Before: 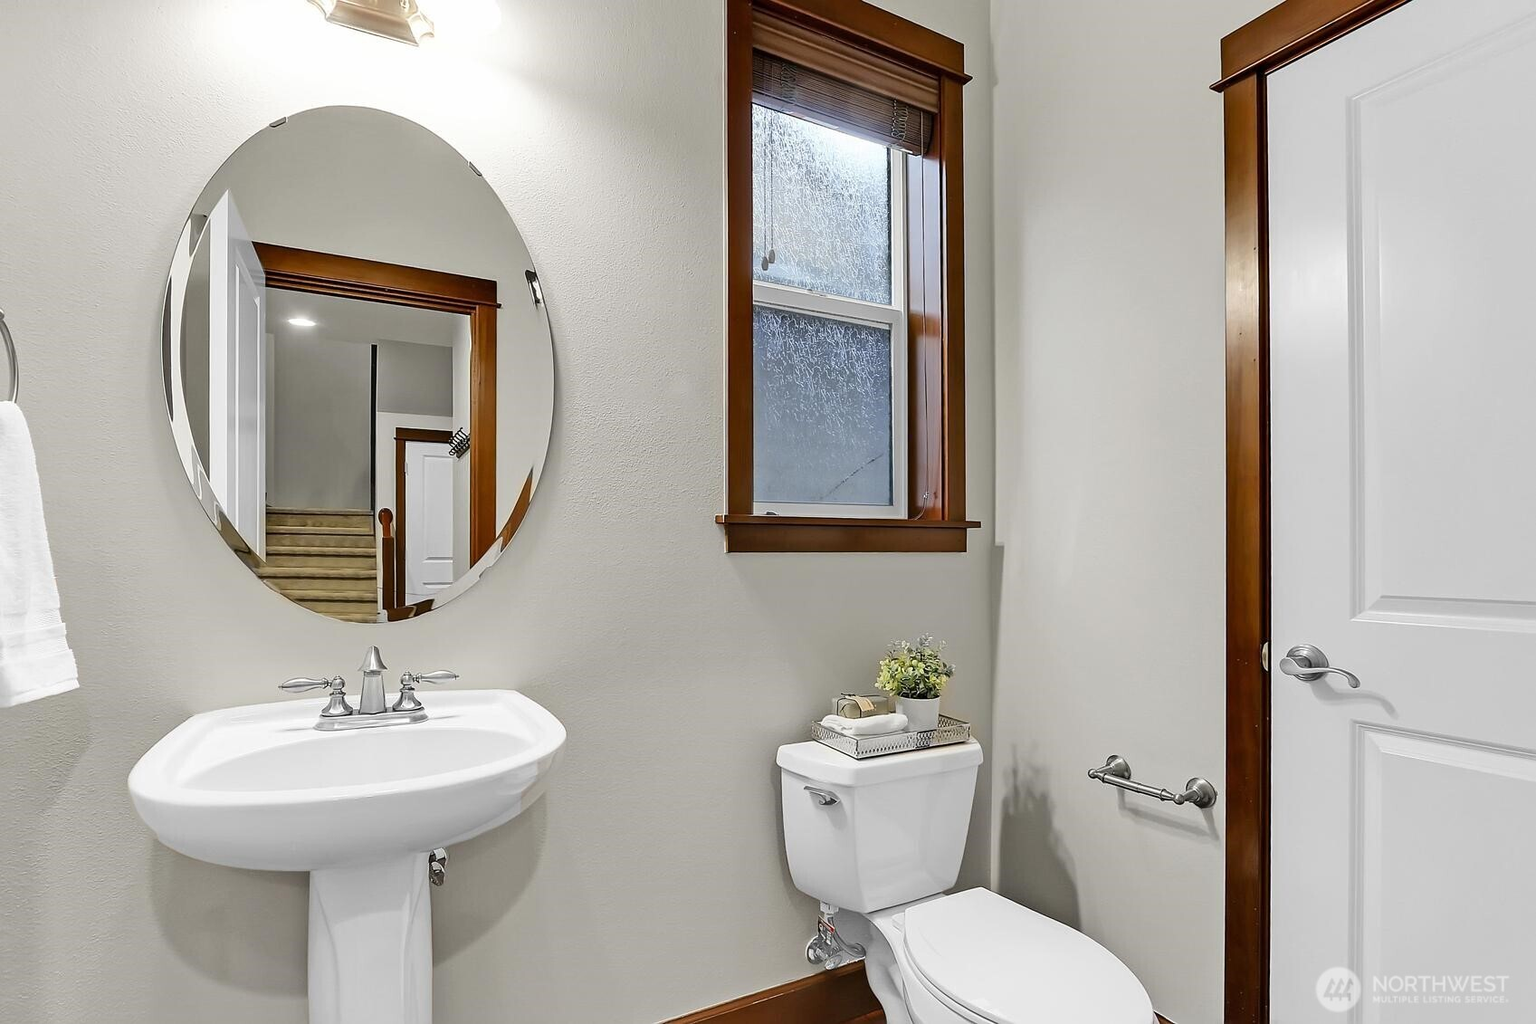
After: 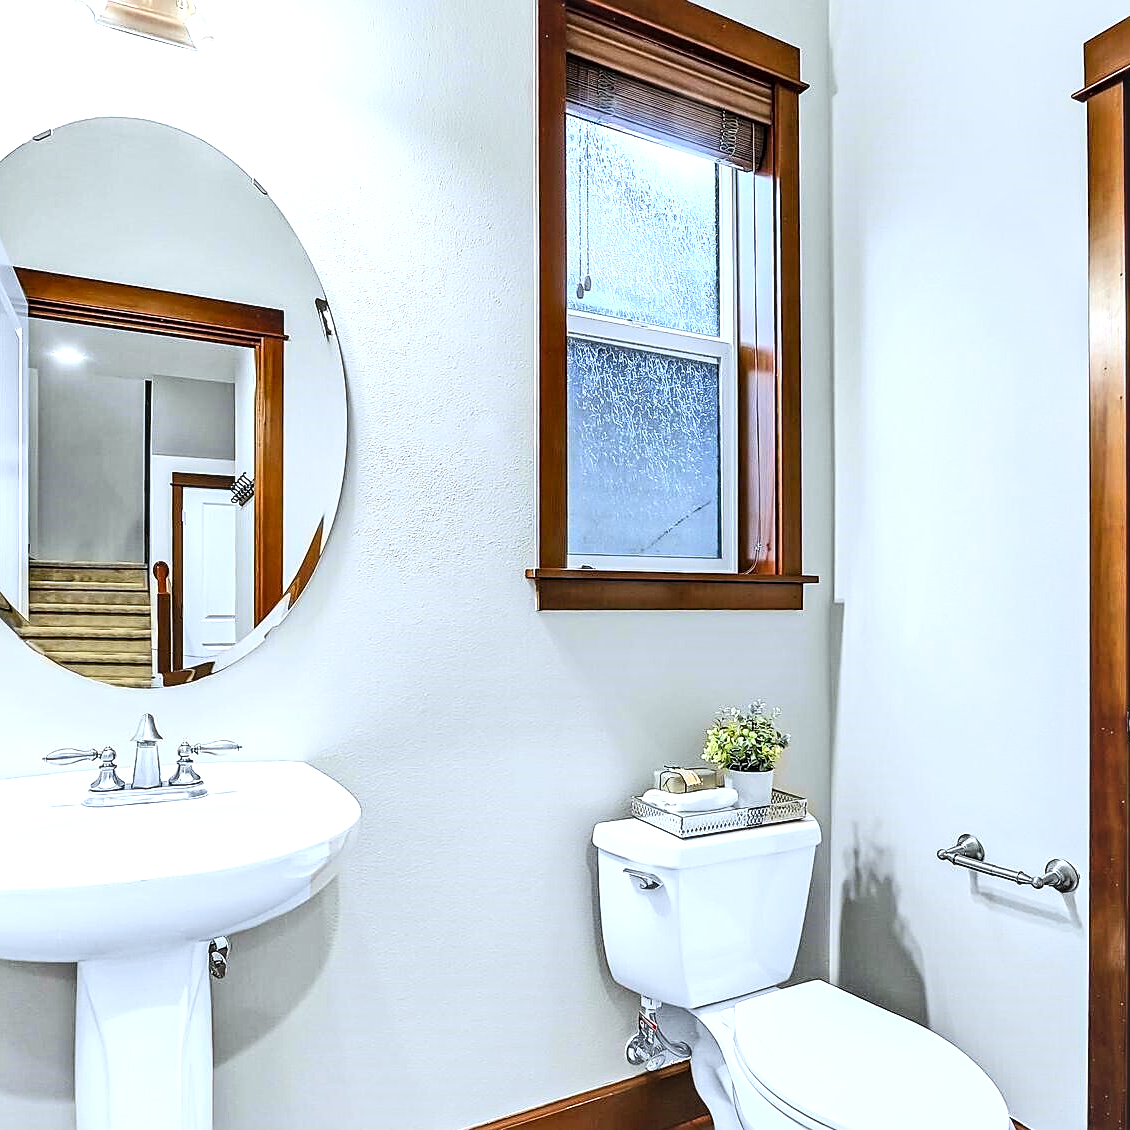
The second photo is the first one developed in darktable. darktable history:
sharpen: on, module defaults
crop and rotate: left 15.634%, right 17.743%
shadows and highlights: shadows 29.25, highlights -29.39, highlights color adjustment 41.82%, low approximation 0.01, soften with gaussian
color calibration: x 0.37, y 0.382, temperature 4318.88 K
tone equalizer: -8 EV -0.716 EV, -7 EV -0.731 EV, -6 EV -0.625 EV, -5 EV -0.381 EV, -3 EV 0.379 EV, -2 EV 0.6 EV, -1 EV 0.692 EV, +0 EV 0.757 EV
local contrast: highlights 61%, detail 143%, midtone range 0.434
contrast brightness saturation: contrast 0.199, brightness 0.166, saturation 0.222
